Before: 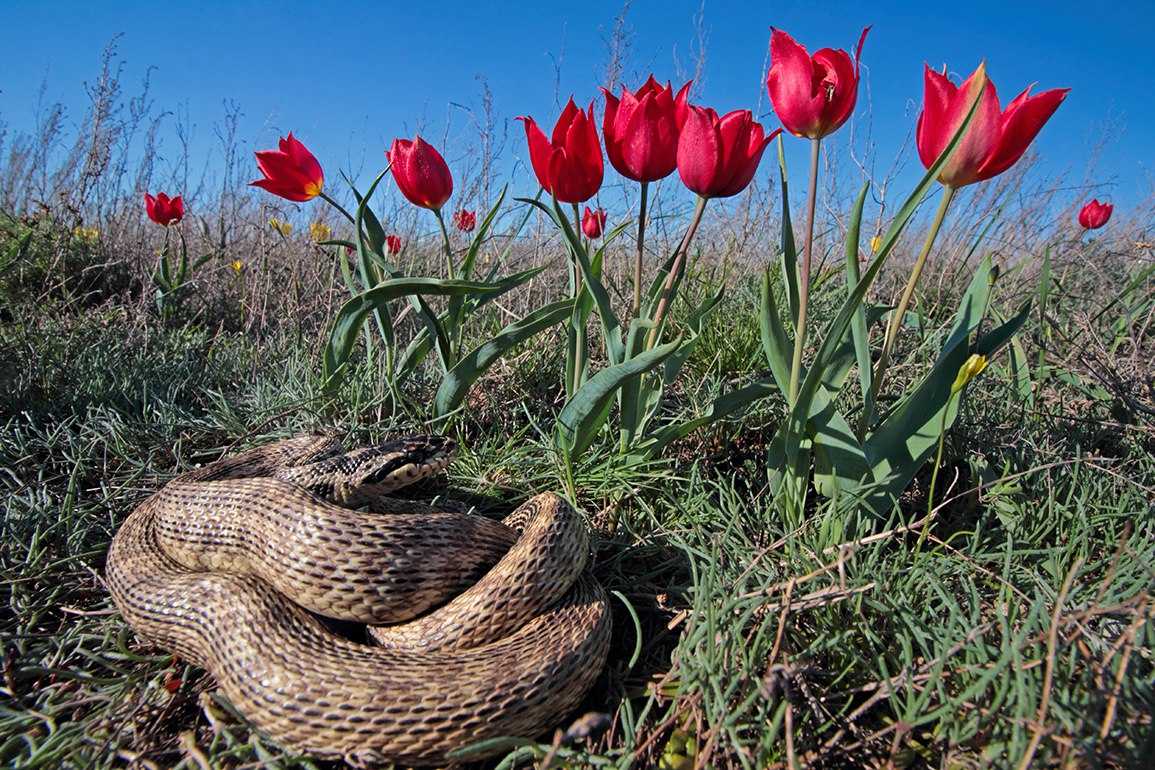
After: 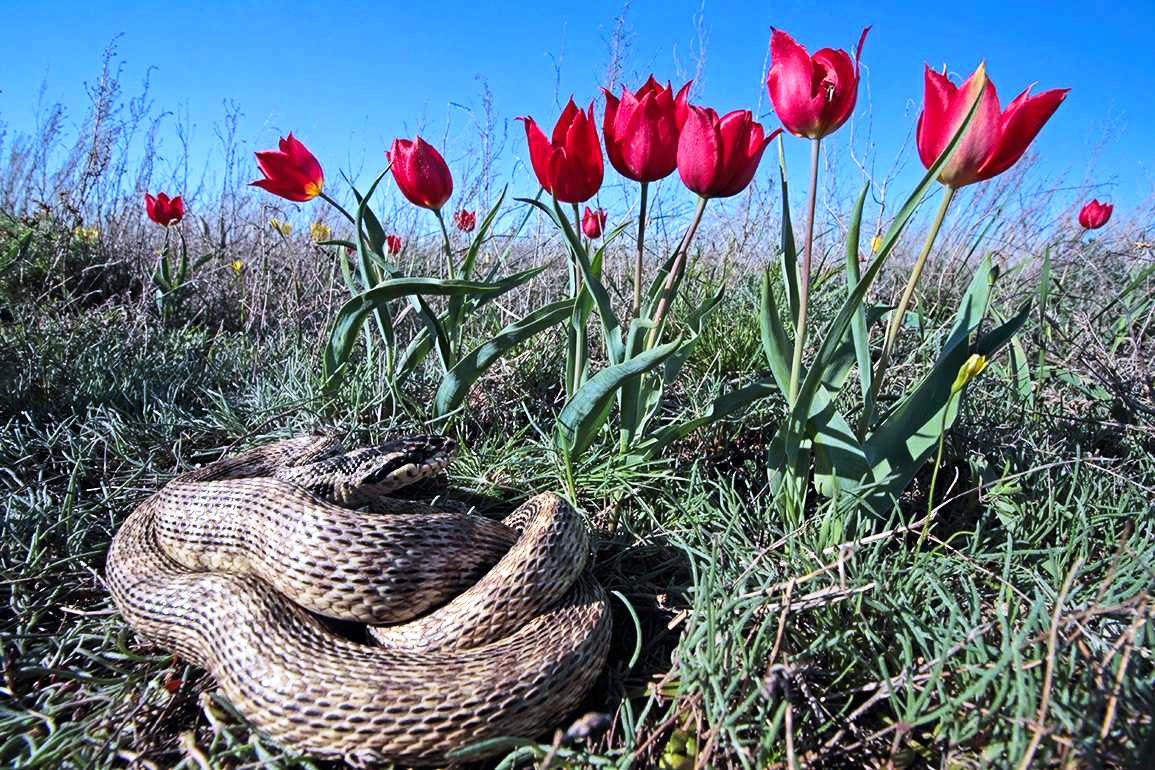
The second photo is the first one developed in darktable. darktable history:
tone equalizer: -8 EV -0.417 EV, -7 EV -0.389 EV, -6 EV -0.333 EV, -5 EV -0.222 EV, -3 EV 0.222 EV, -2 EV 0.333 EV, -1 EV 0.389 EV, +0 EV 0.417 EV, edges refinement/feathering 500, mask exposure compensation -1.57 EV, preserve details no
white balance: red 0.926, green 1.003, blue 1.133
base curve: curves: ch0 [(0, 0) (0.688, 0.865) (1, 1)], preserve colors none
